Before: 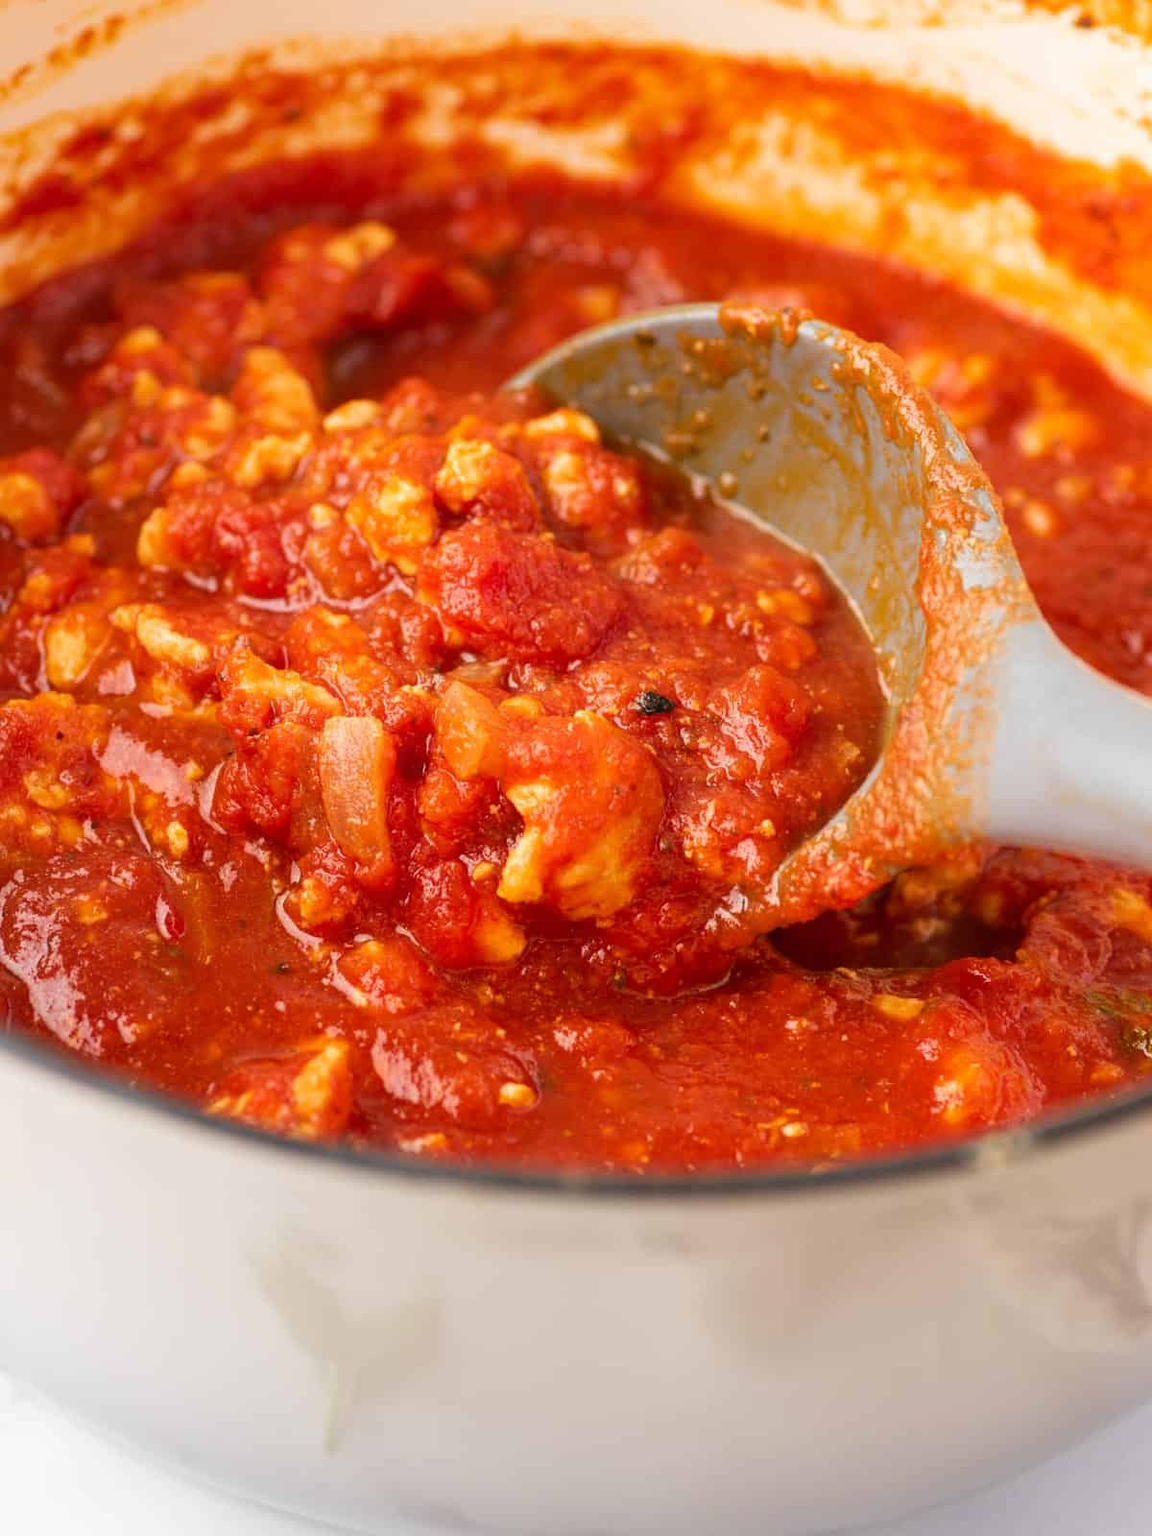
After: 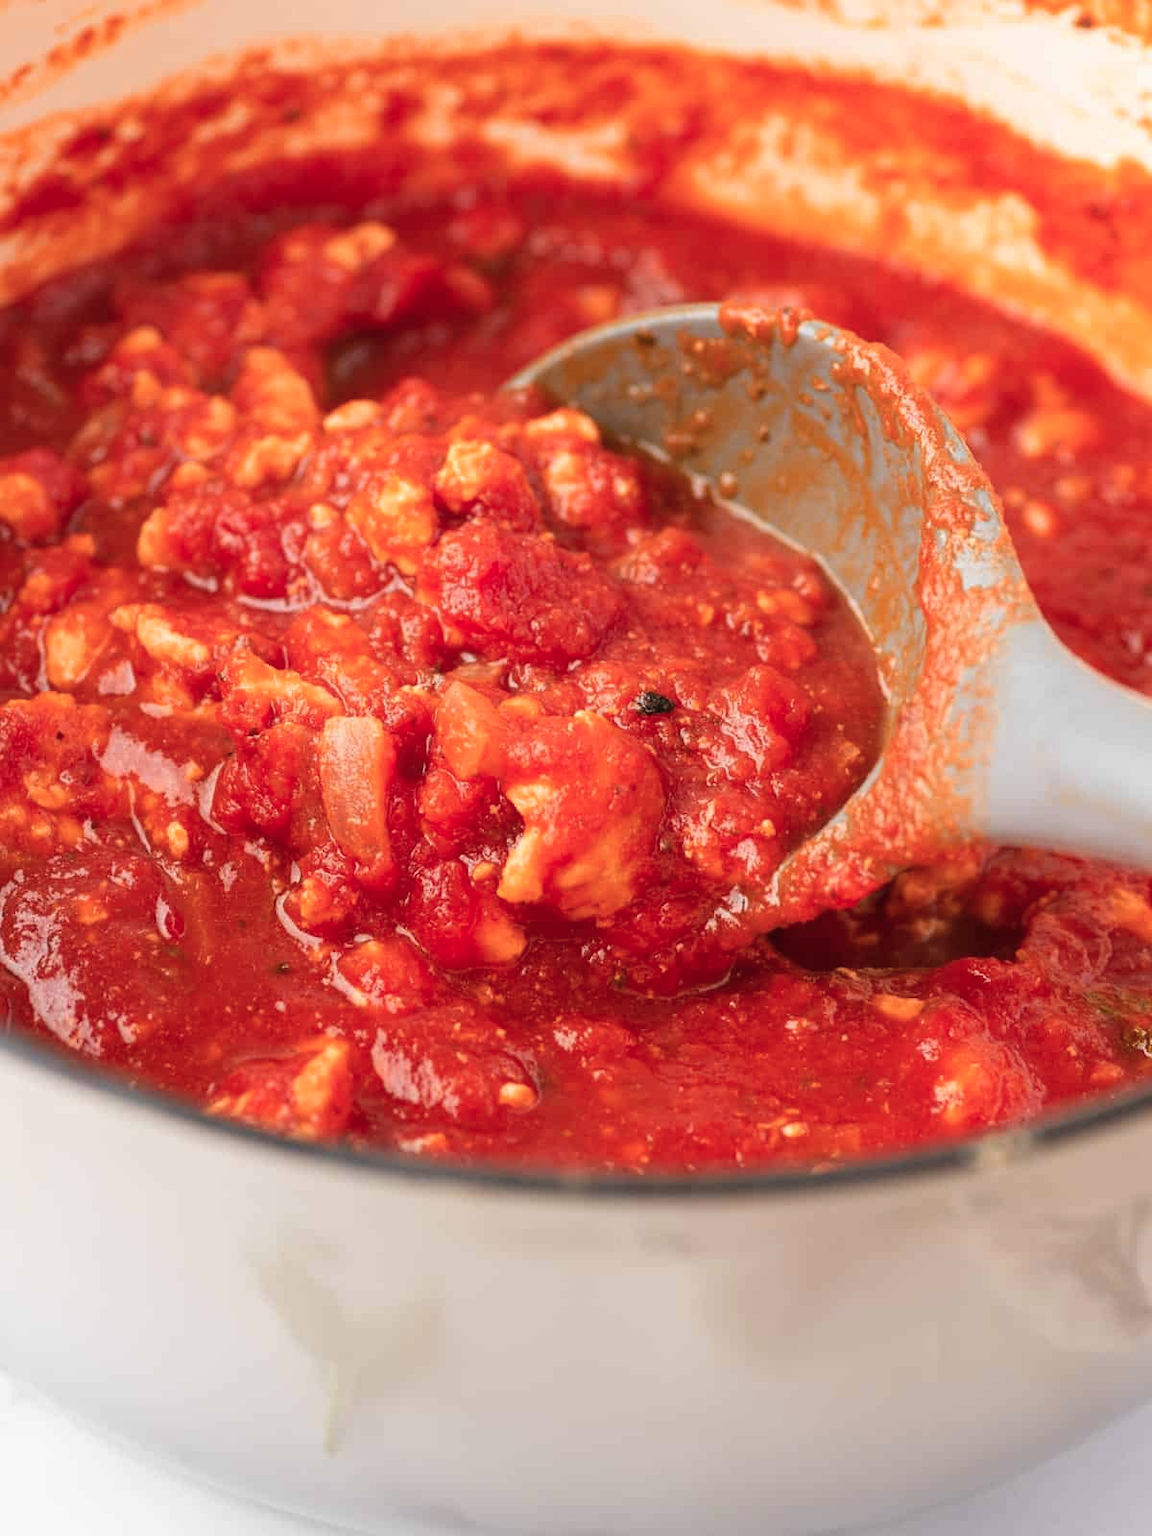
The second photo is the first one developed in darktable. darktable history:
exposure: compensate highlight preservation false
color zones: curves: ch1 [(0, 0.469) (0.072, 0.457) (0.243, 0.494) (0.429, 0.5) (0.571, 0.5) (0.714, 0.5) (0.857, 0.5) (1, 0.469)]; ch2 [(0, 0.499) (0.143, 0.467) (0.242, 0.436) (0.429, 0.493) (0.571, 0.5) (0.714, 0.5) (0.857, 0.5) (1, 0.499)]
